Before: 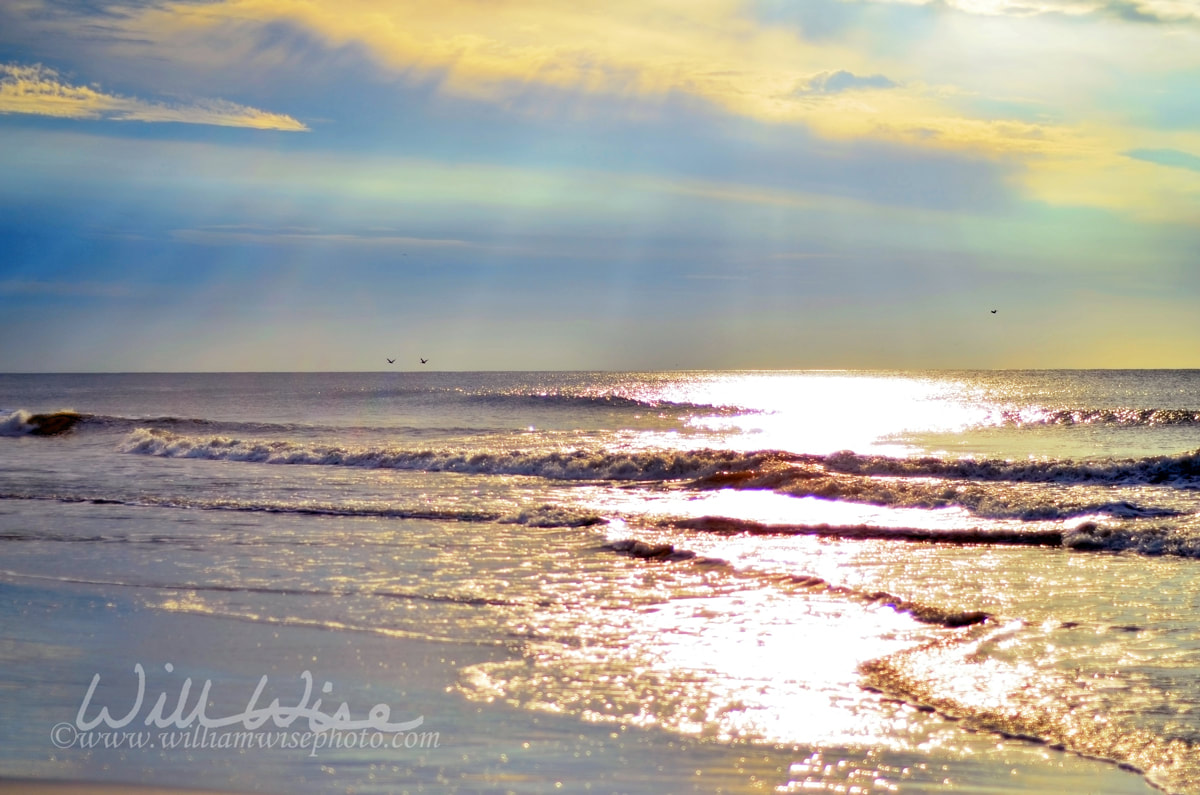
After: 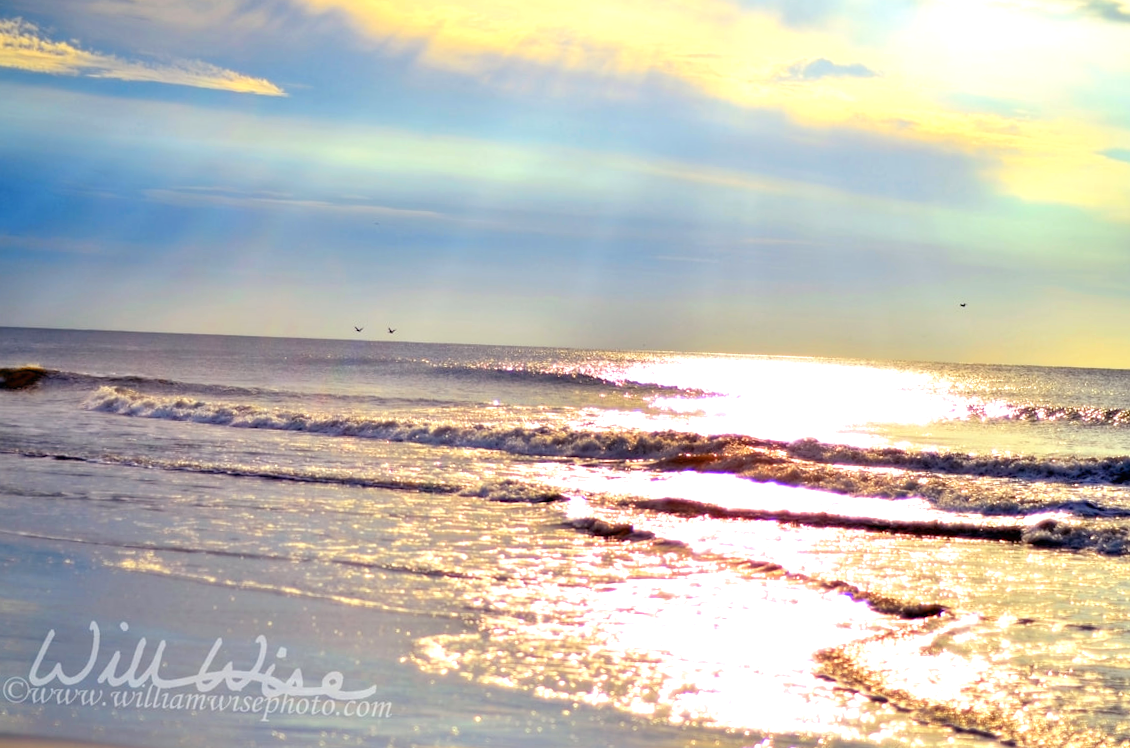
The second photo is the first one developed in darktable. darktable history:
crop and rotate: angle -2.38°
exposure: black level correction 0, exposure 0.5 EV, compensate exposure bias true, compensate highlight preservation false
